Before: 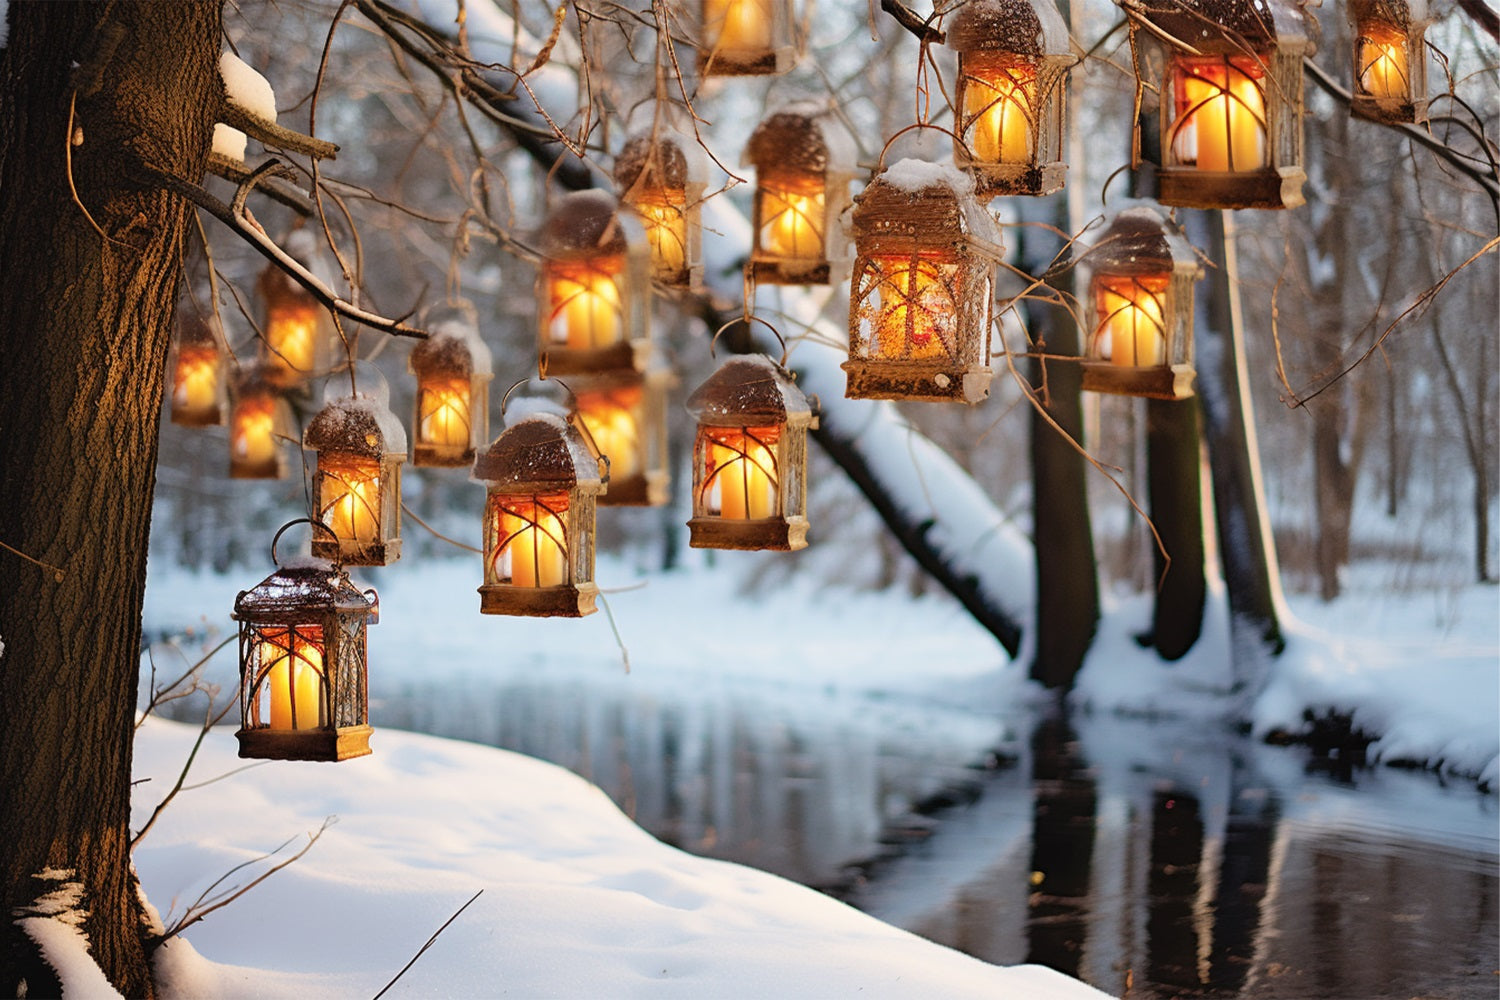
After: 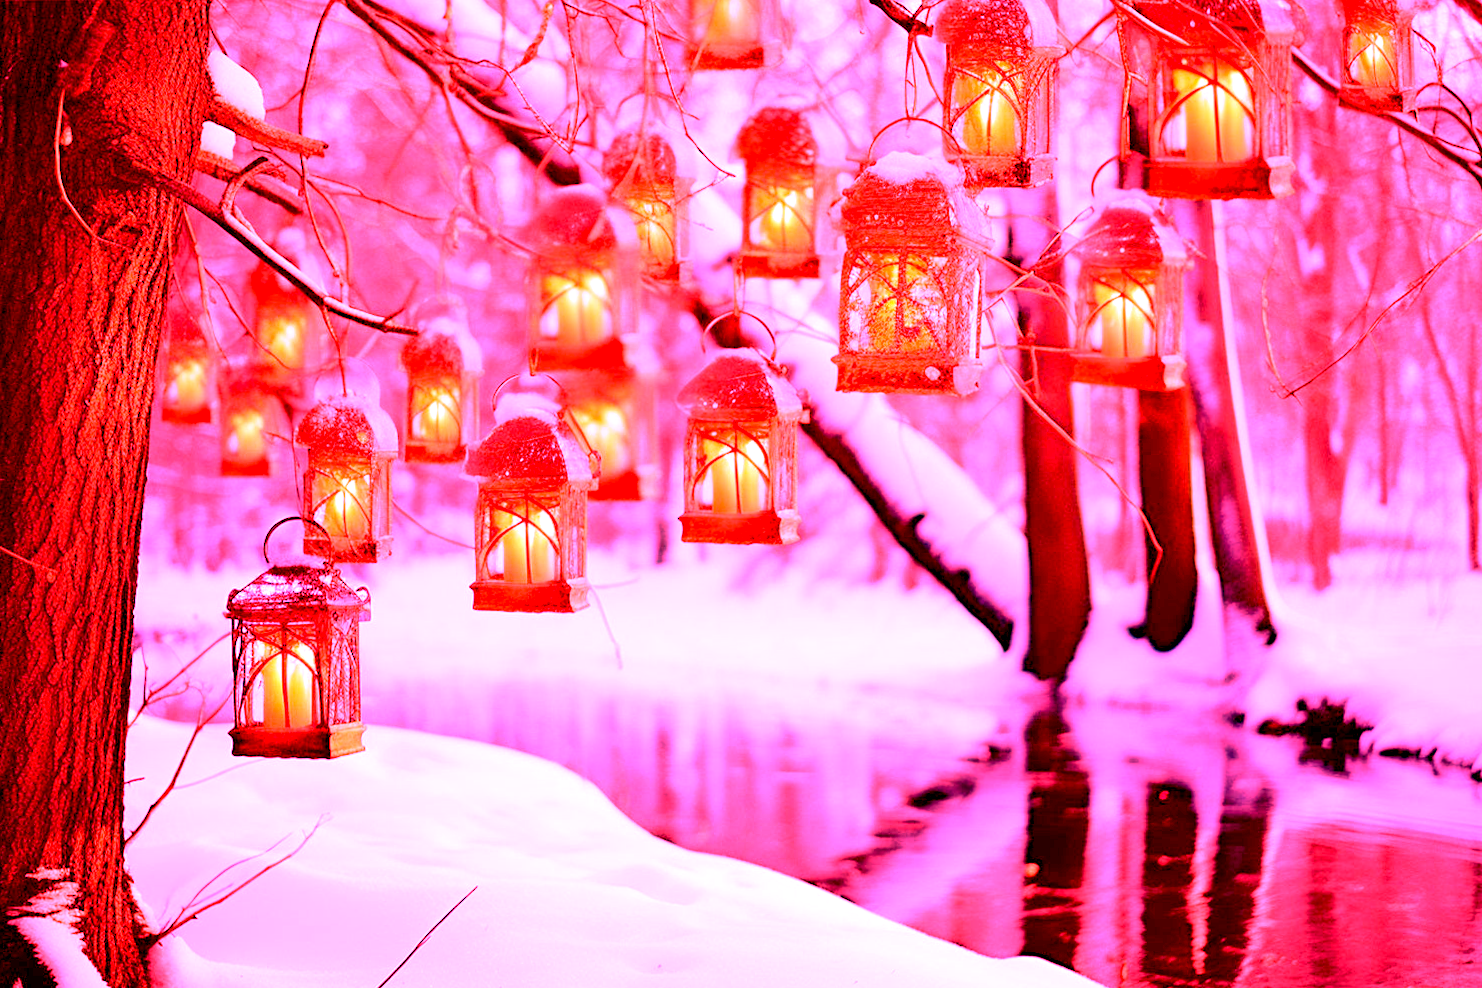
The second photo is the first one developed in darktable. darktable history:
white balance: red 4.26, blue 1.802
exposure: black level correction 0.025, exposure 0.182 EV, compensate highlight preservation false
rotate and perspective: rotation -0.45°, automatic cropping original format, crop left 0.008, crop right 0.992, crop top 0.012, crop bottom 0.988
